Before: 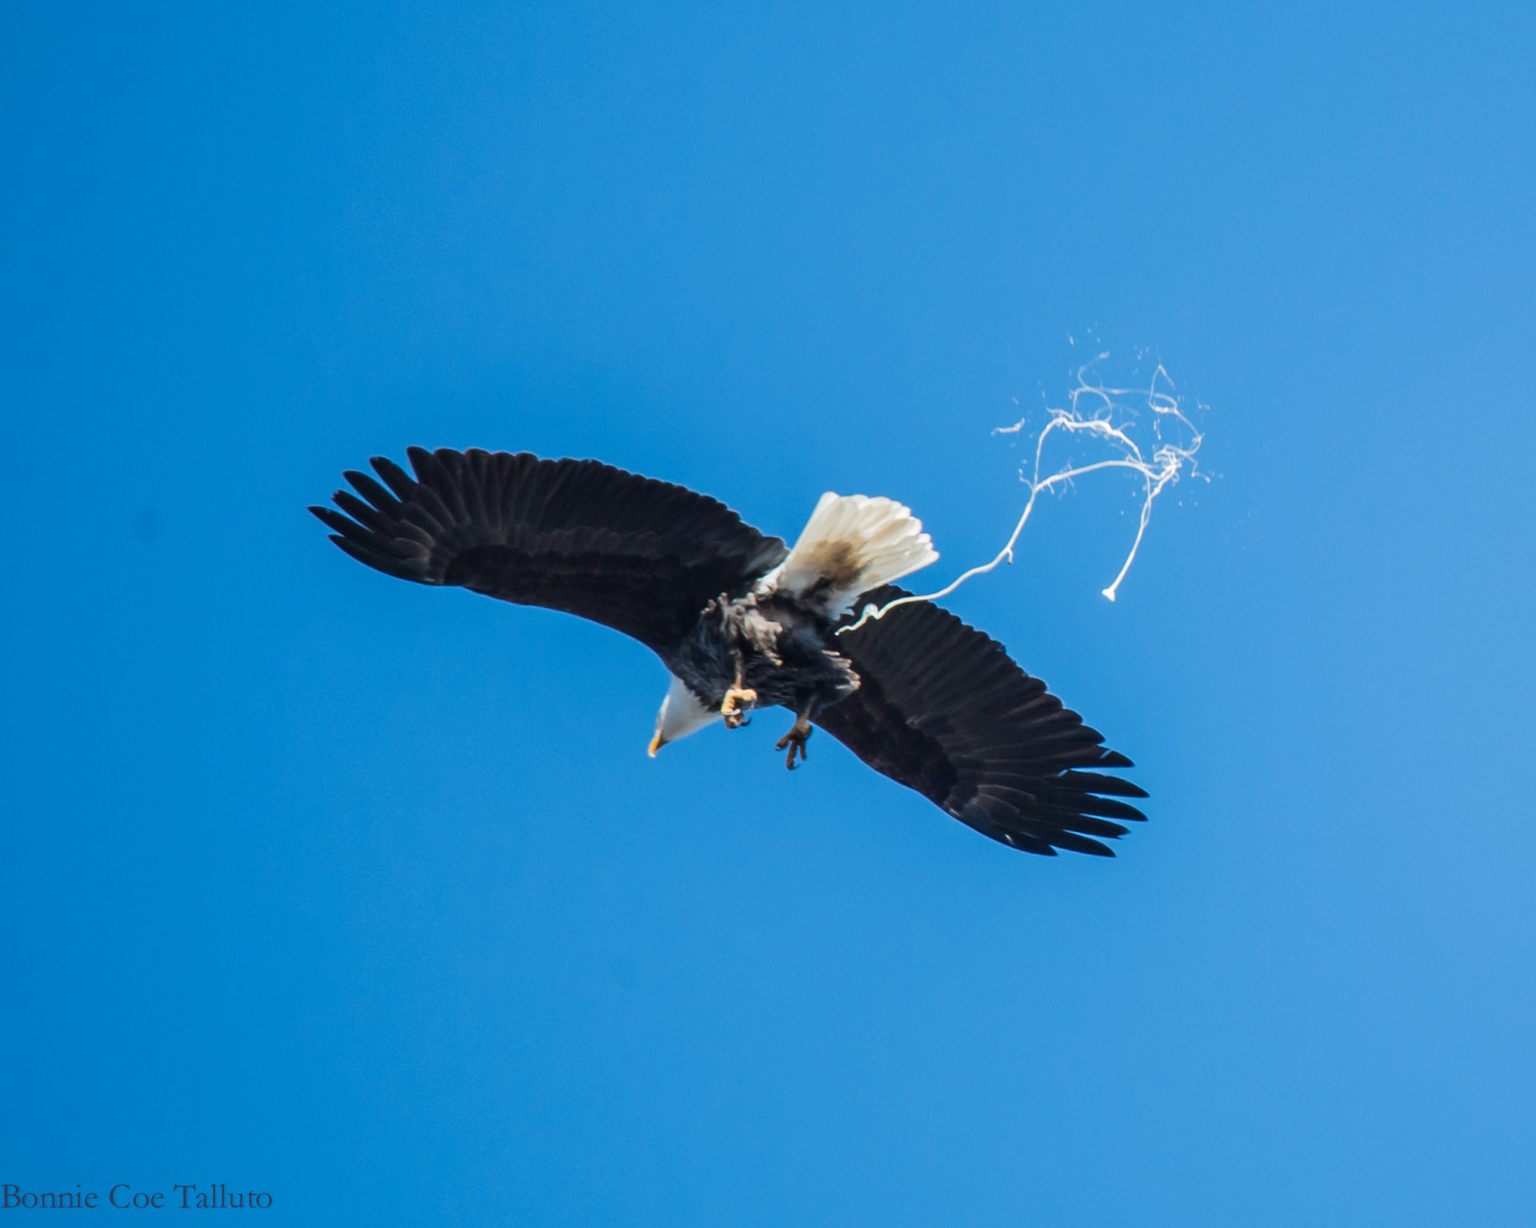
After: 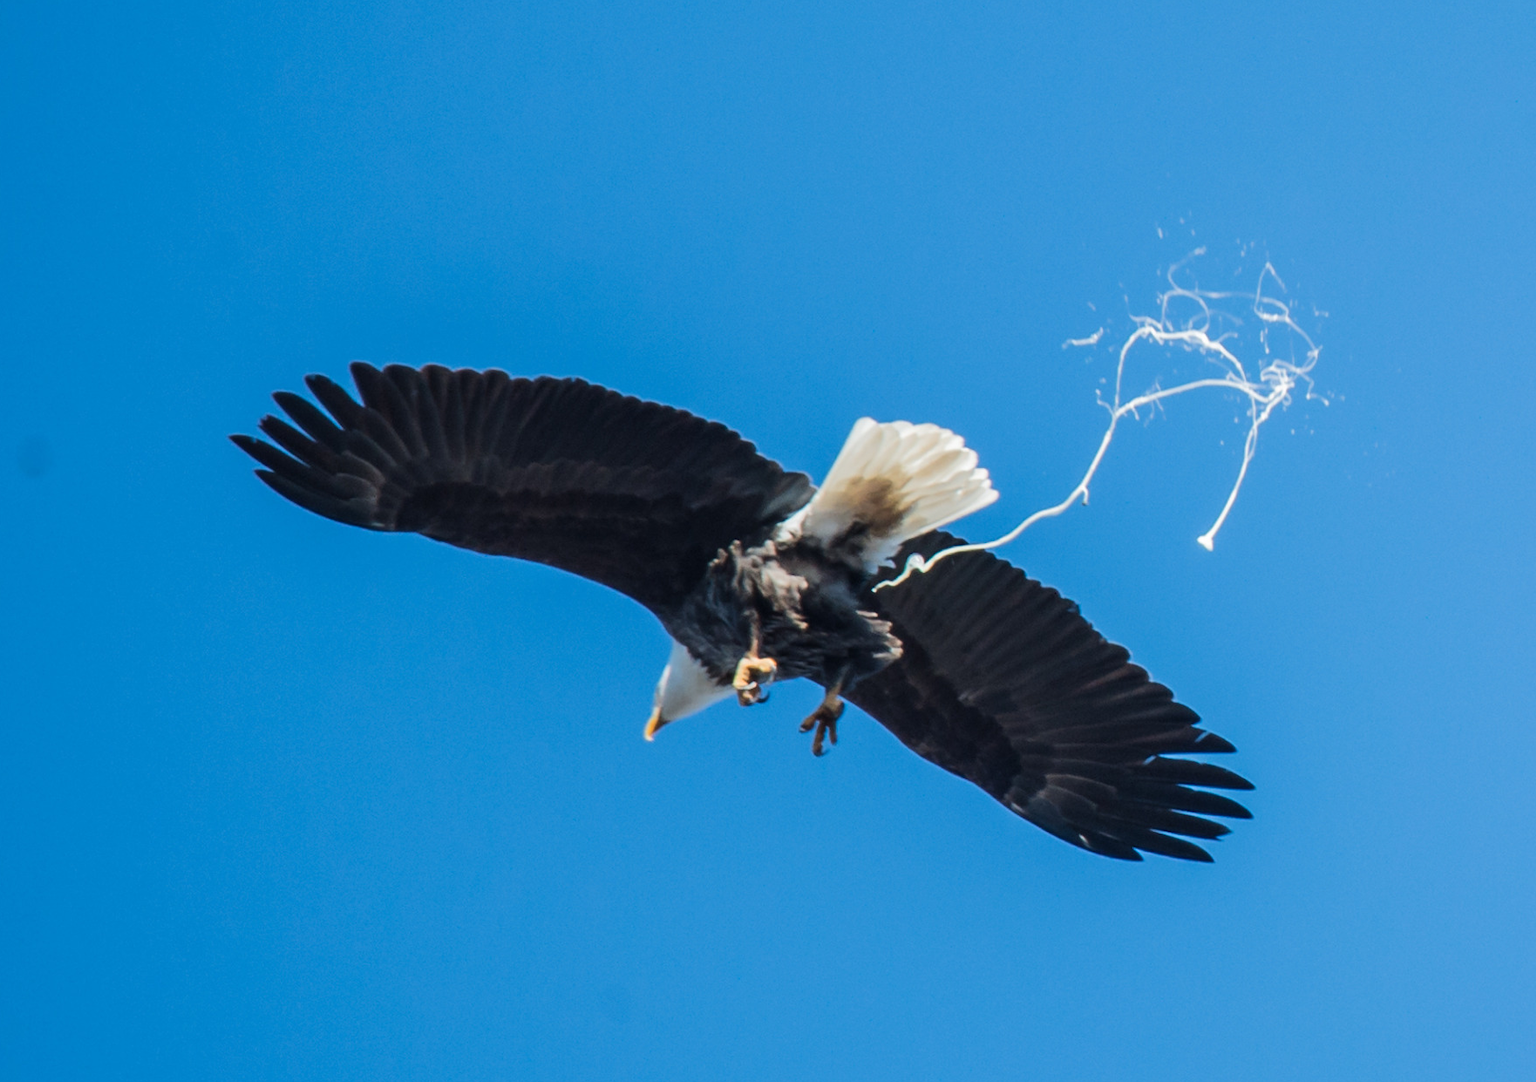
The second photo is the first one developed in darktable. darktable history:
crop: left 7.783%, top 12.175%, right 10.126%, bottom 15.459%
